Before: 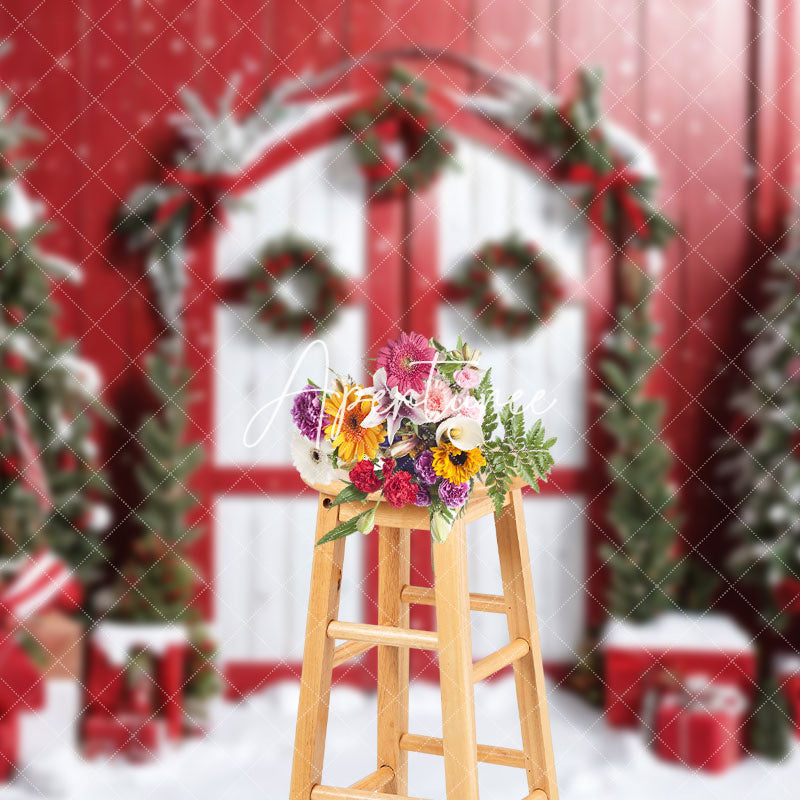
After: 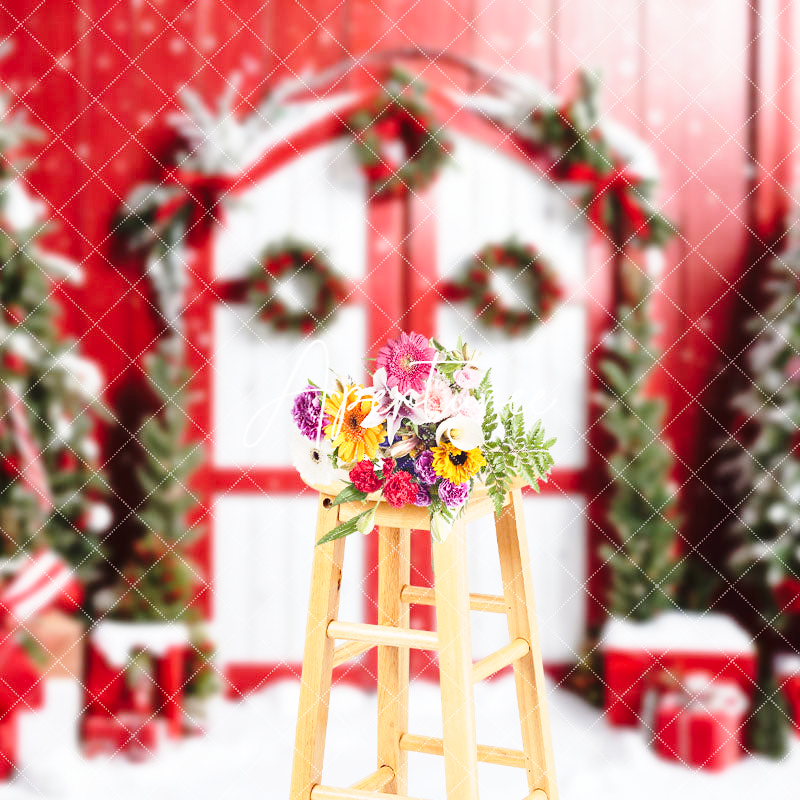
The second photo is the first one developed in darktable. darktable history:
base curve: curves: ch0 [(0, 0) (0.028, 0.03) (0.121, 0.232) (0.46, 0.748) (0.859, 0.968) (1, 1)], preserve colors none
rotate and perspective: crop left 0, crop top 0
